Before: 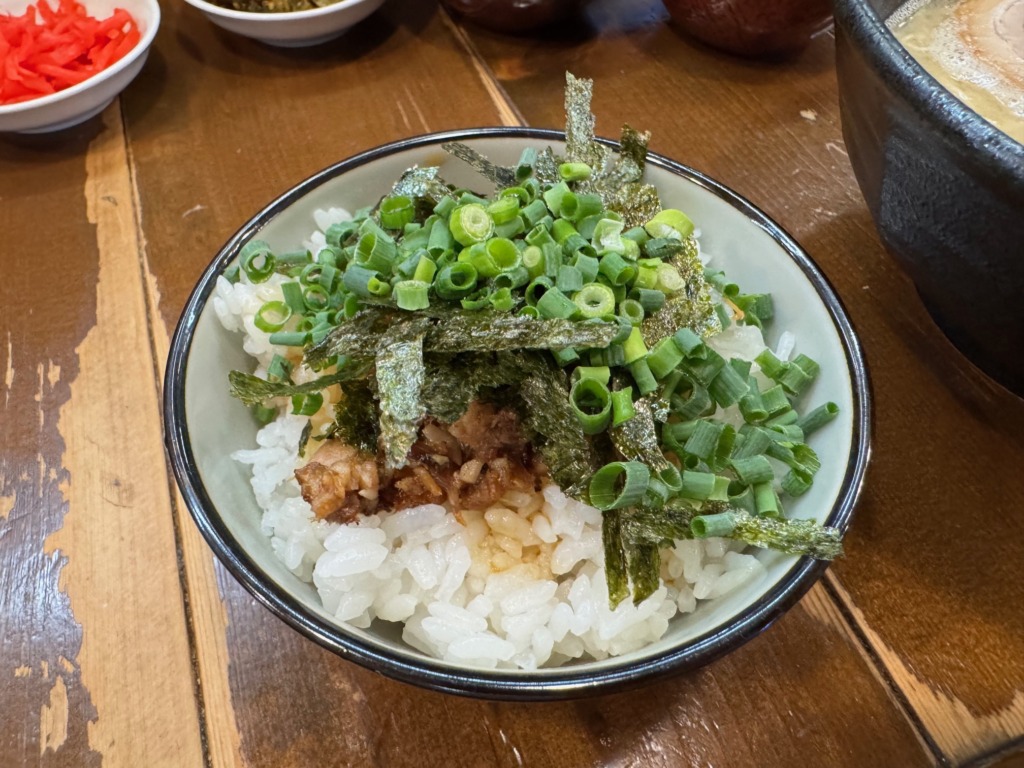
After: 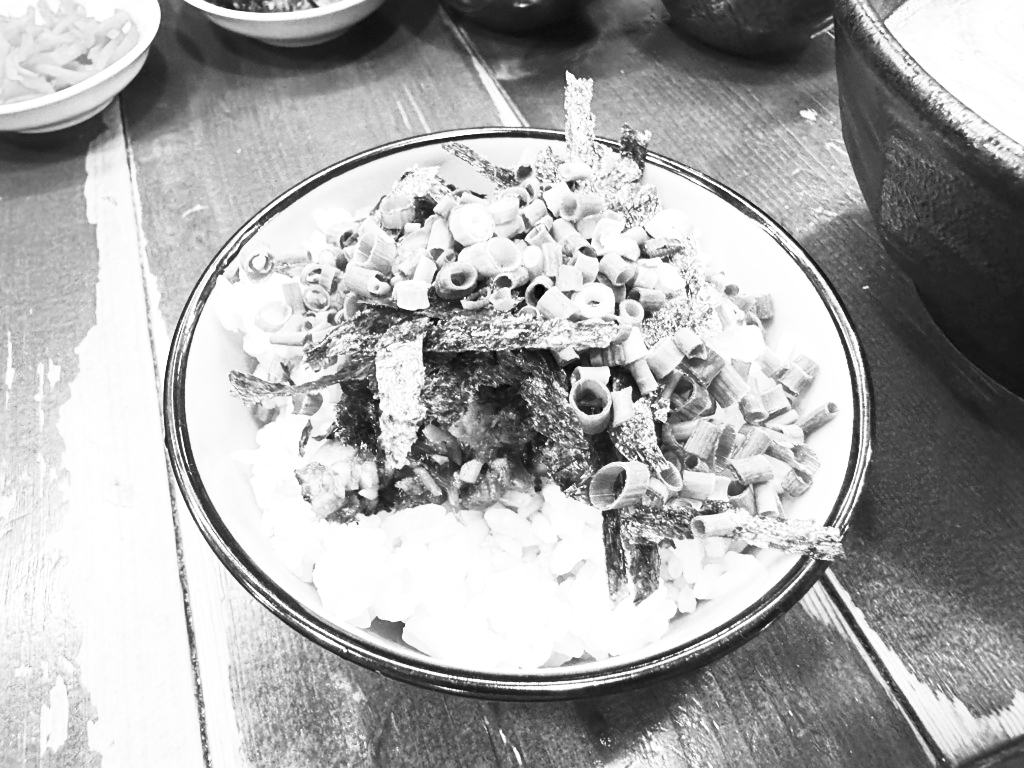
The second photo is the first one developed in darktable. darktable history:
sharpen: amount 0.2
exposure: black level correction 0, exposure 0.7 EV, compensate exposure bias true, compensate highlight preservation false
contrast brightness saturation: contrast 0.53, brightness 0.47, saturation -1
